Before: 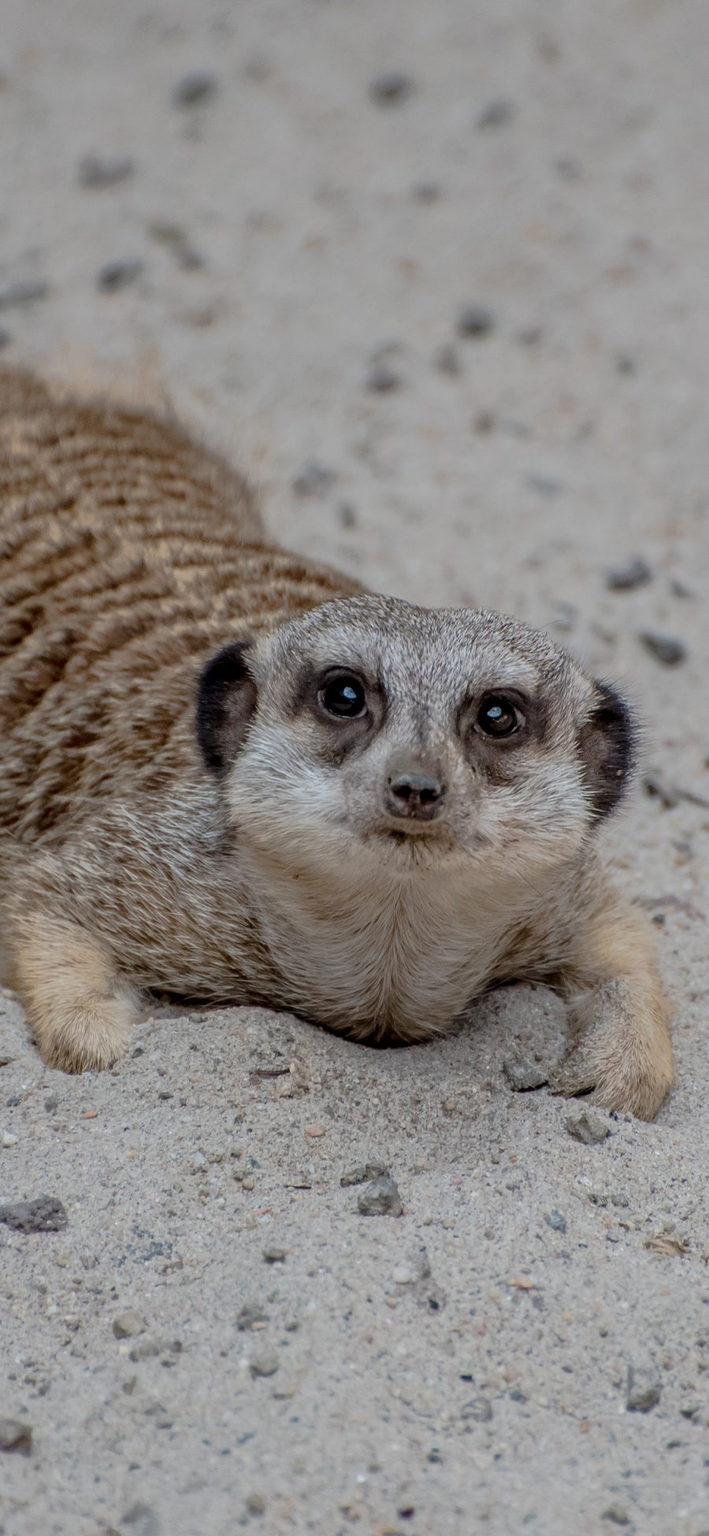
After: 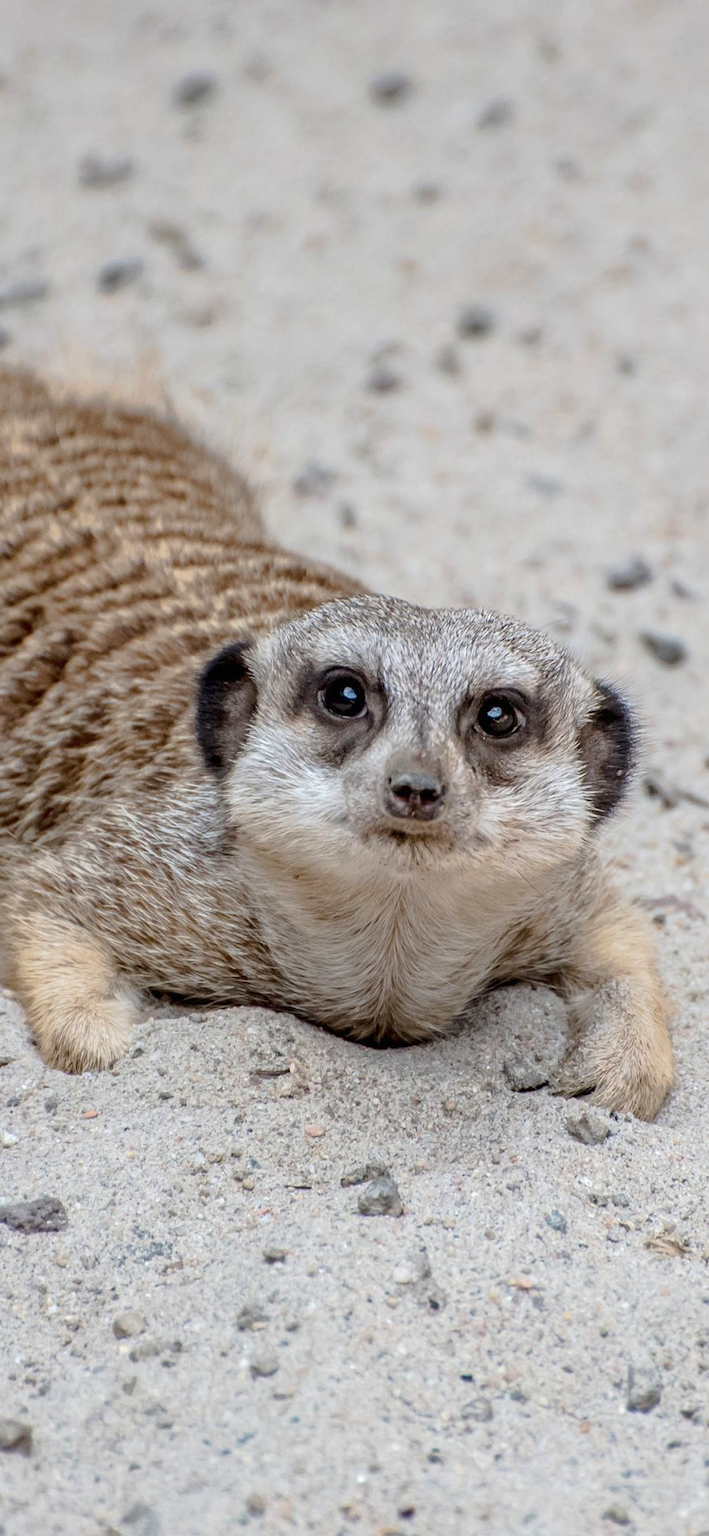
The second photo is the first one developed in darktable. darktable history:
exposure: black level correction 0, exposure 0.685 EV, compensate highlight preservation false
